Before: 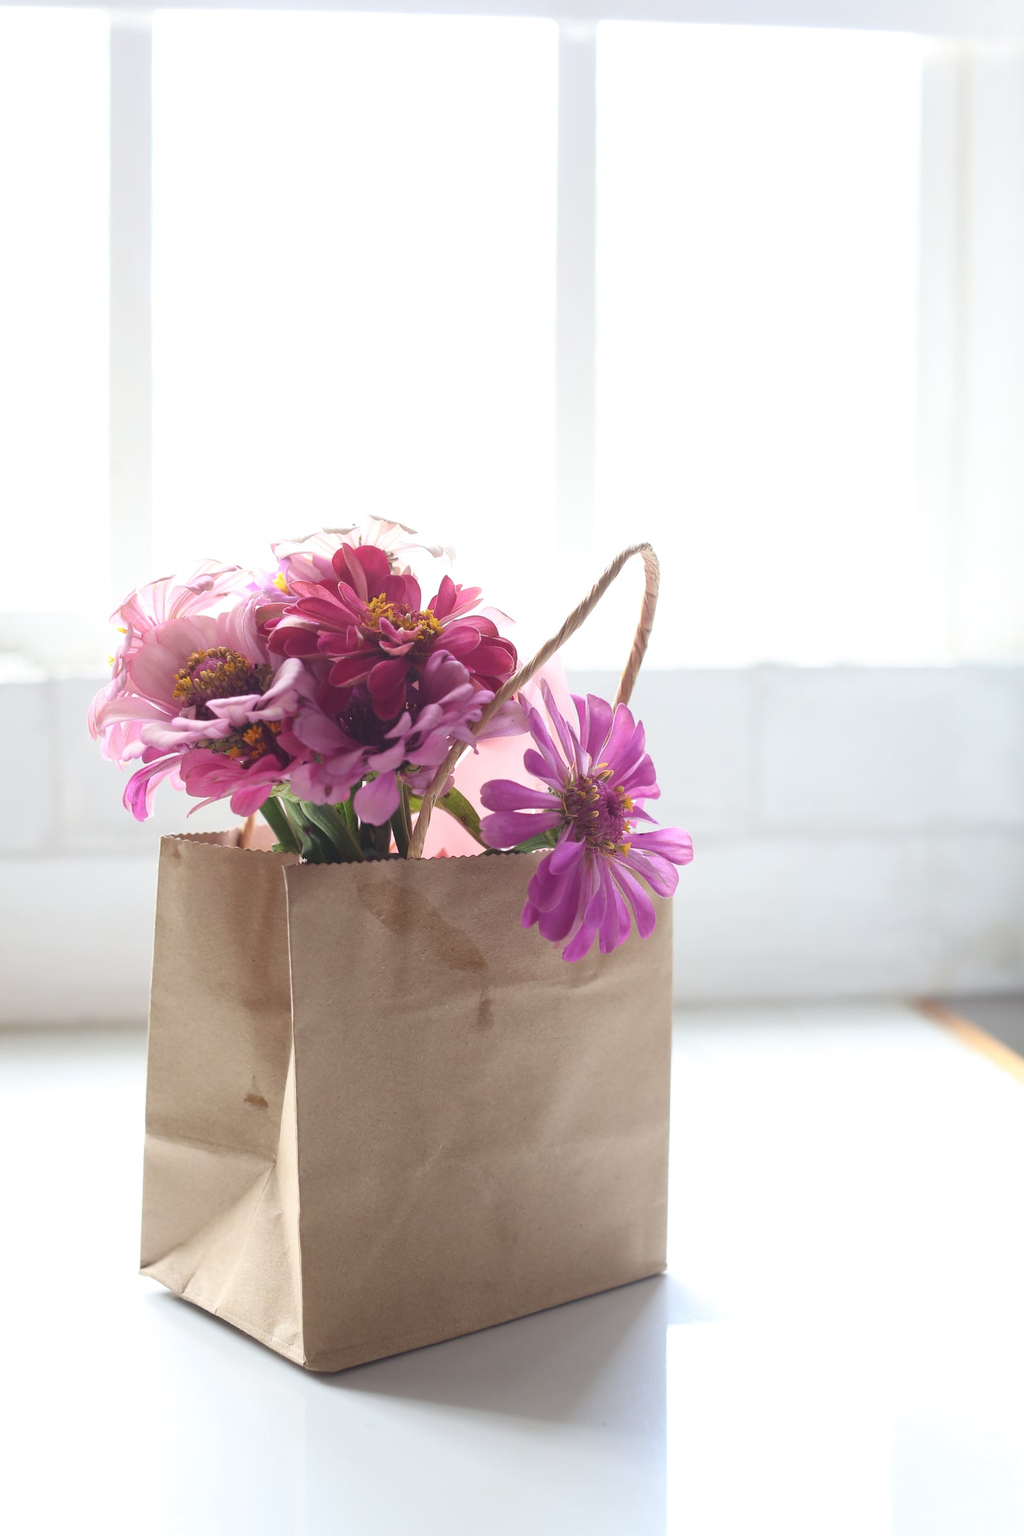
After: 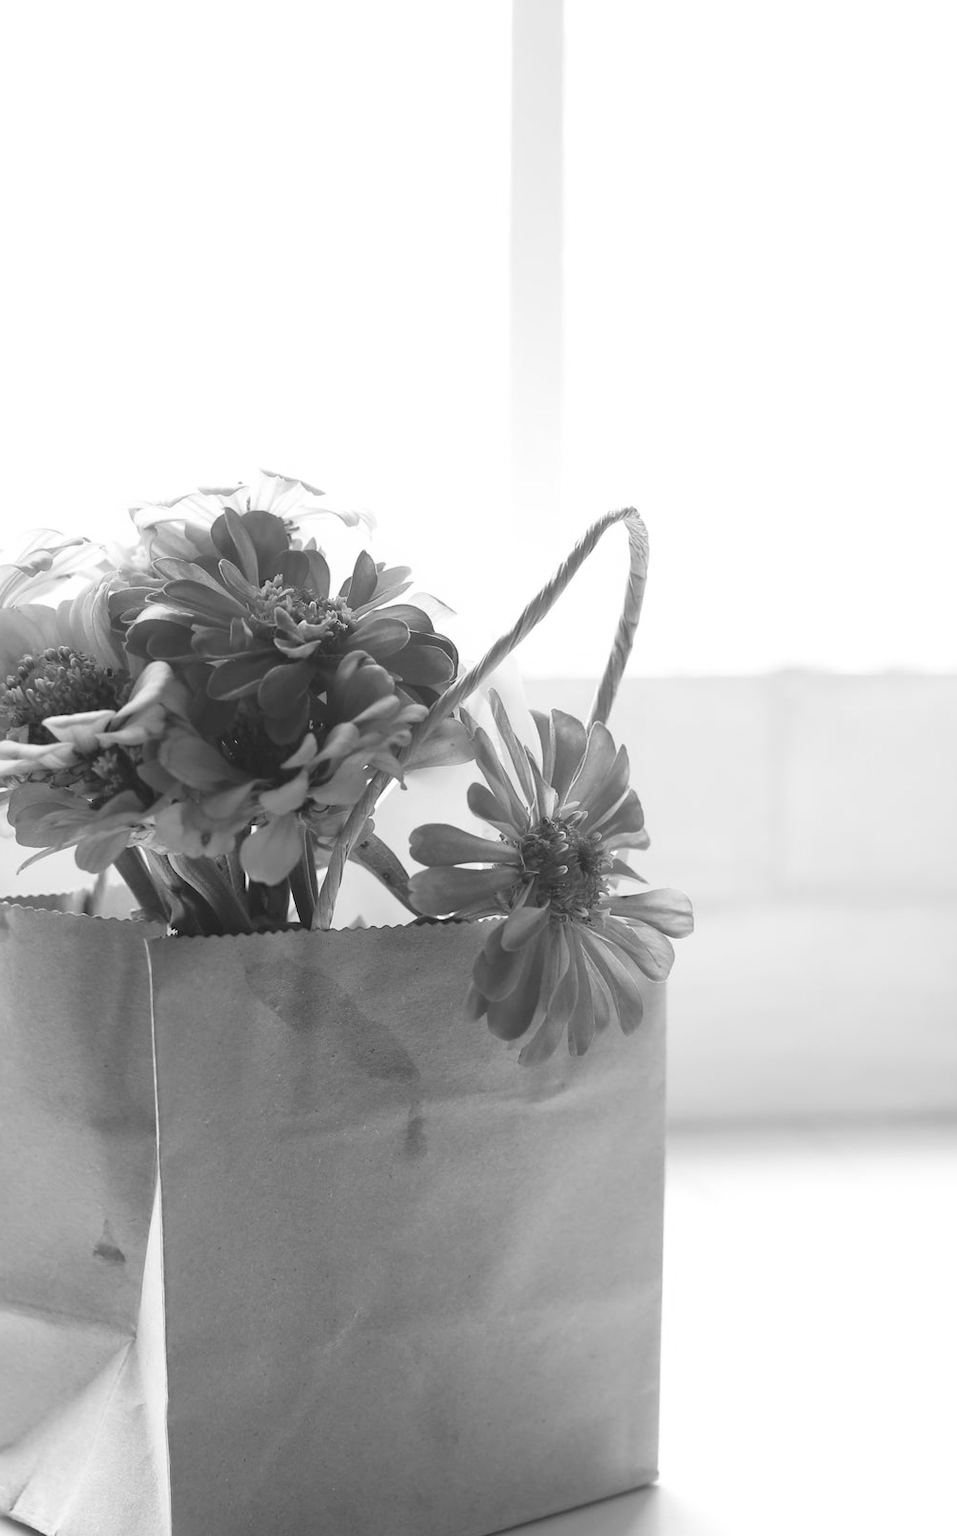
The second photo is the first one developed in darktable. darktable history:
color correction: highlights a* 4.02, highlights b* 4.98, shadows a* -7.55, shadows b* 4.98
base curve: preserve colors none
crop and rotate: left 17.046%, top 10.659%, right 12.989%, bottom 14.553%
monochrome: on, module defaults
